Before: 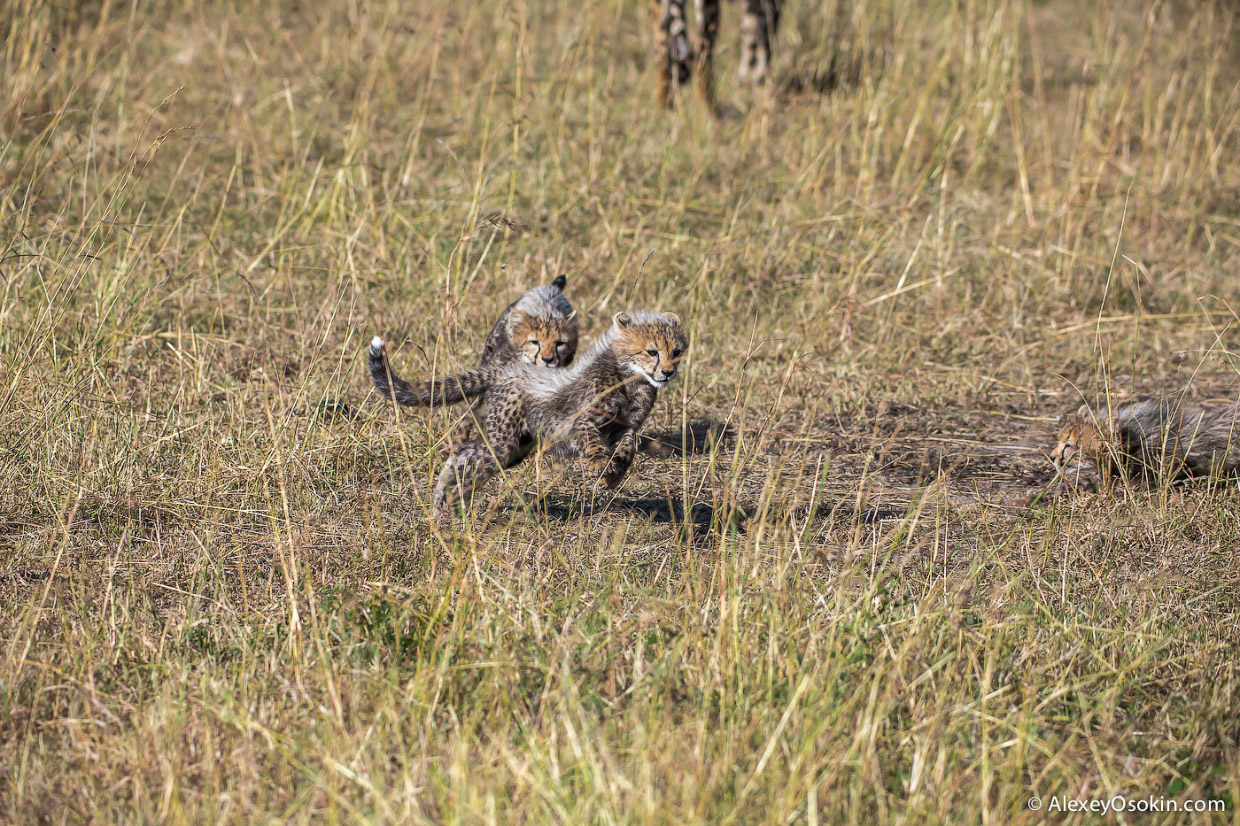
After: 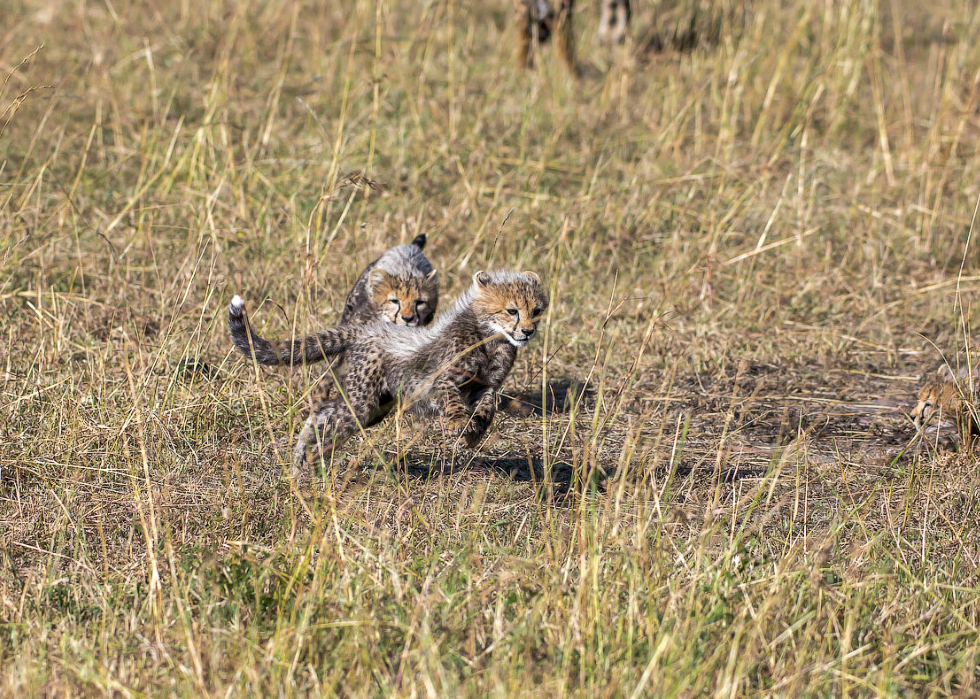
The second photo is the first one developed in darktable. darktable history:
crop: left 11.369%, top 5.006%, right 9.593%, bottom 10.318%
exposure: black level correction 0.002, exposure 0.148 EV, compensate highlight preservation false
shadows and highlights: shadows 37.74, highlights -27.59, soften with gaussian
